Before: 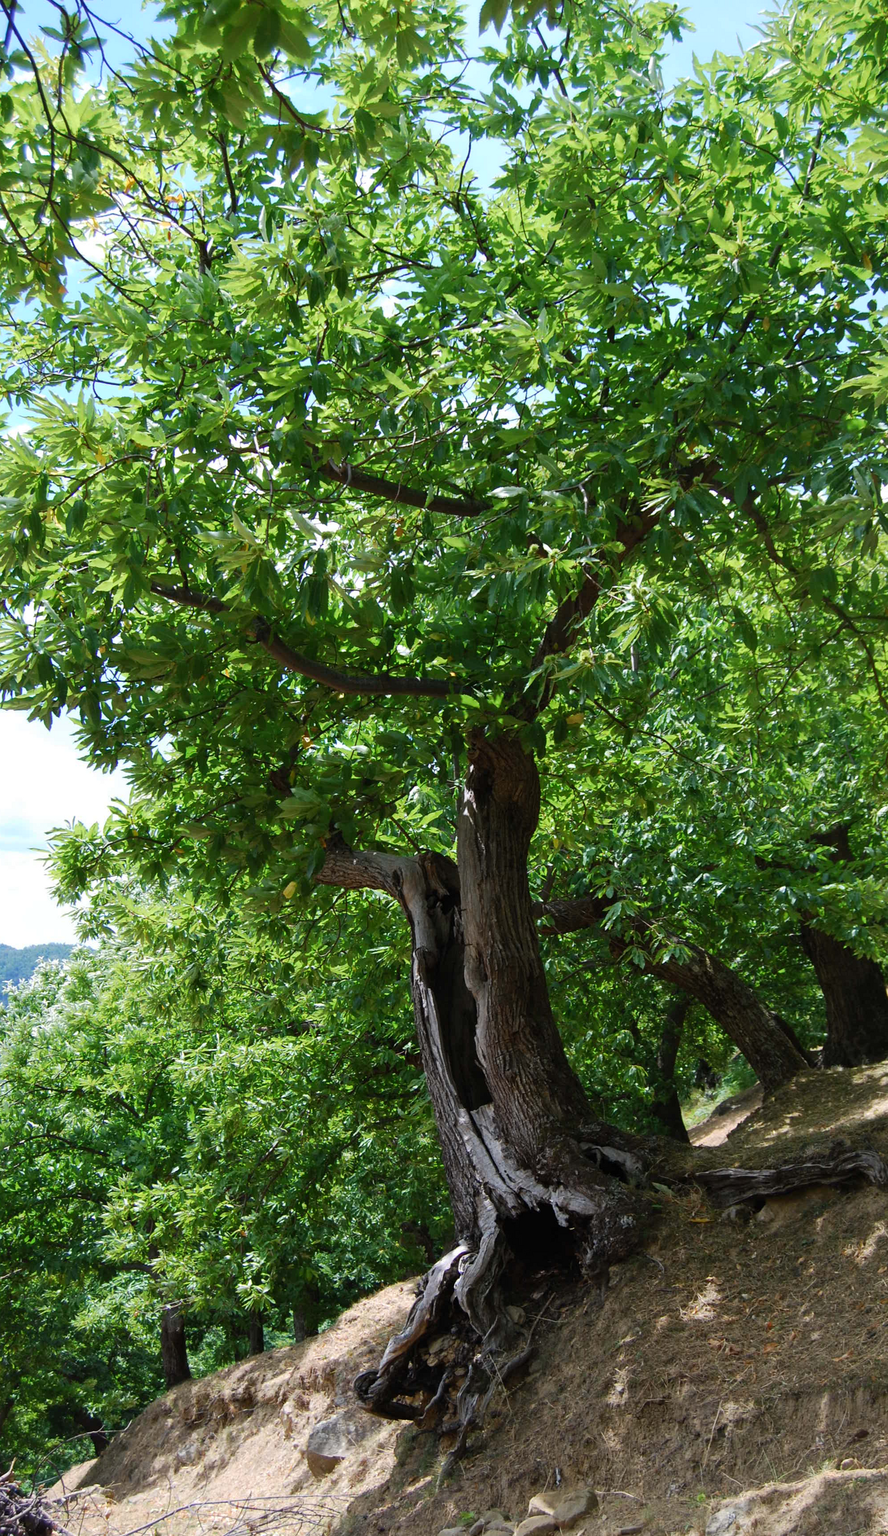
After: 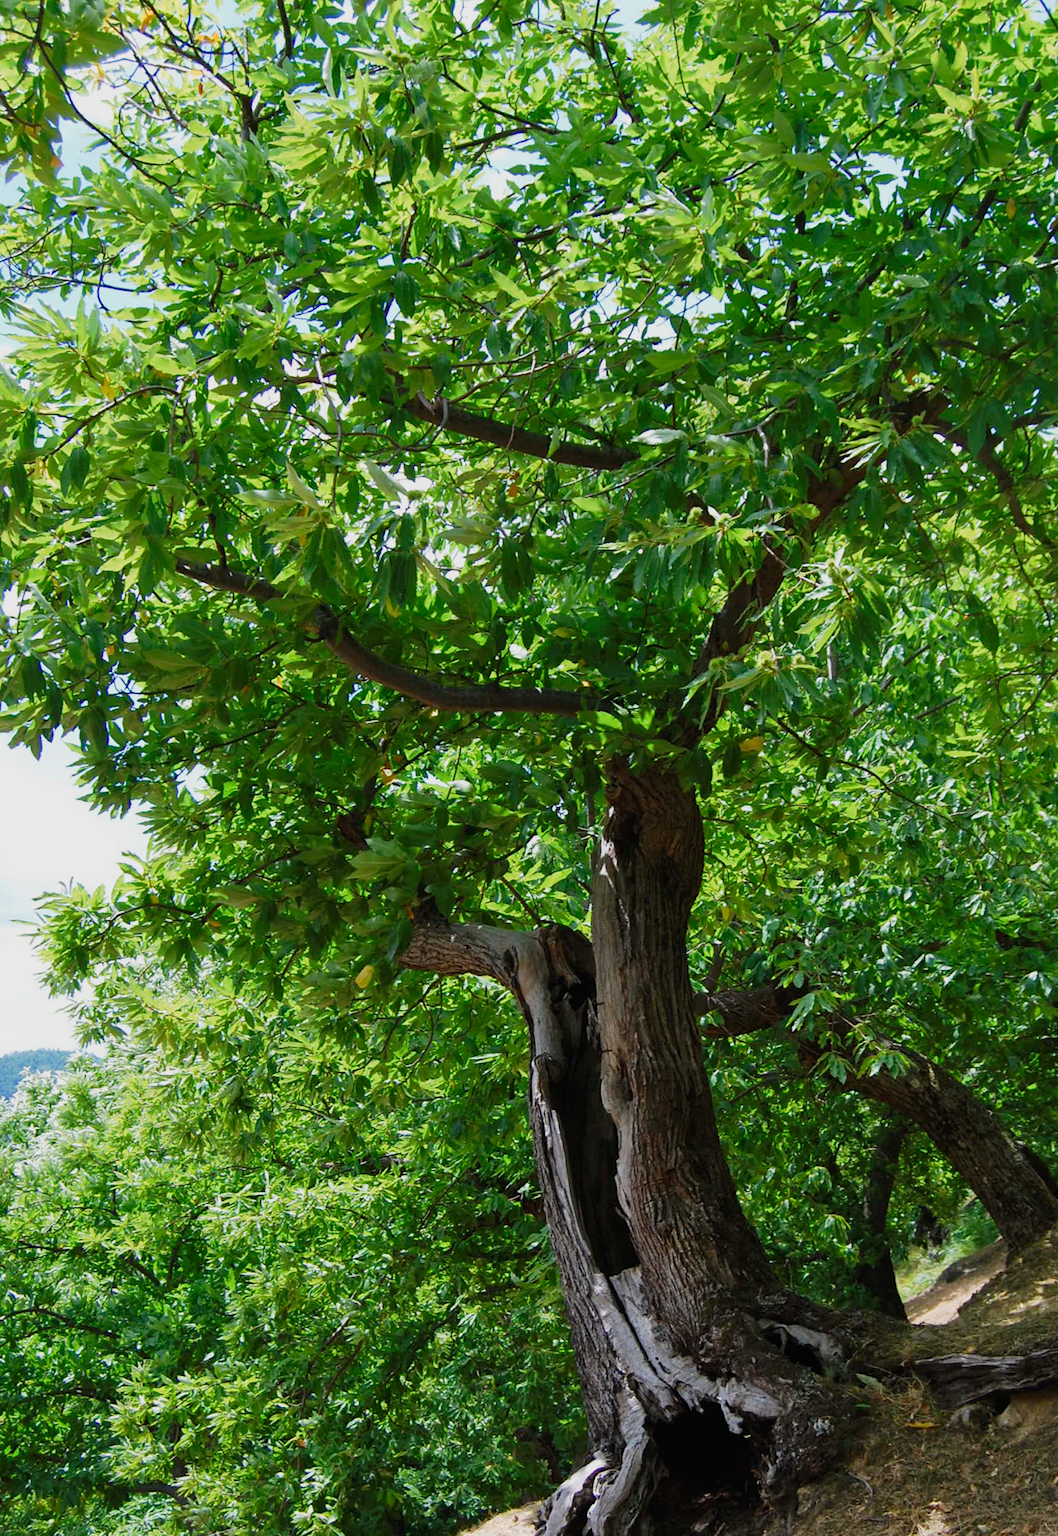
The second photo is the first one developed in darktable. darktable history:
tone curve: curves: ch0 [(0, 0.006) (0.037, 0.022) (0.123, 0.105) (0.19, 0.173) (0.277, 0.279) (0.474, 0.517) (0.597, 0.662) (0.687, 0.774) (0.855, 0.891) (1, 0.982)]; ch1 [(0, 0) (0.243, 0.245) (0.422, 0.415) (0.493, 0.498) (0.508, 0.503) (0.531, 0.55) (0.551, 0.582) (0.626, 0.672) (0.694, 0.732) (1, 1)]; ch2 [(0, 0) (0.249, 0.216) (0.356, 0.329) (0.424, 0.442) (0.476, 0.477) (0.498, 0.503) (0.517, 0.524) (0.532, 0.547) (0.562, 0.592) (0.614, 0.657) (0.706, 0.748) (0.808, 0.809) (0.991, 0.968)], preserve colors none
tone equalizer: -8 EV 0.252 EV, -7 EV 0.44 EV, -6 EV 0.424 EV, -5 EV 0.25 EV, -3 EV -0.262 EV, -2 EV -0.4 EV, -1 EV -0.4 EV, +0 EV -0.238 EV, edges refinement/feathering 500, mask exposure compensation -1.57 EV, preserve details guided filter
crop and rotate: left 2.405%, top 11.121%, right 9.727%, bottom 15.173%
